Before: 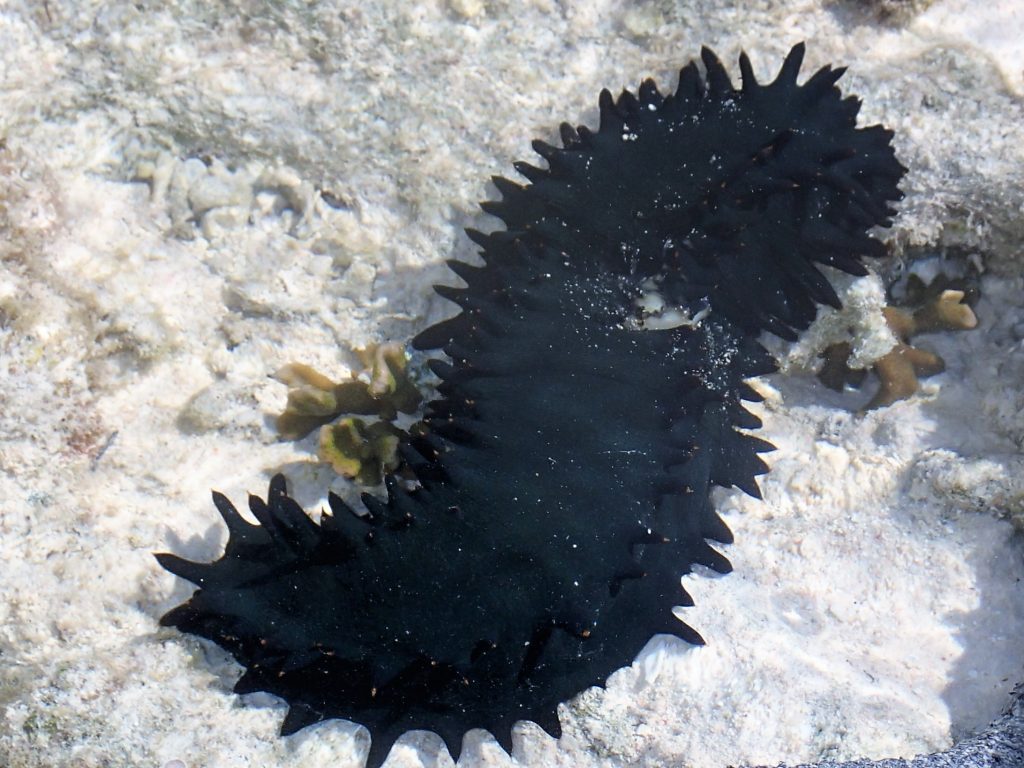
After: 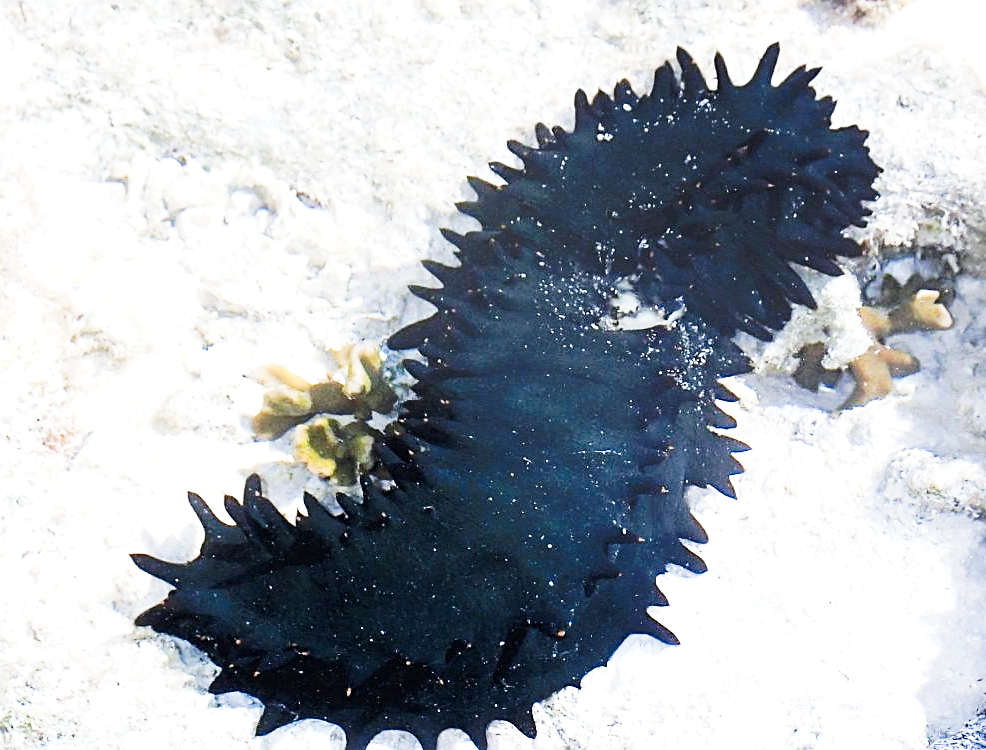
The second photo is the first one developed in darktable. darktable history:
tone curve: curves: ch0 [(0, 0) (0.003, 0.003) (0.011, 0.013) (0.025, 0.029) (0.044, 0.052) (0.069, 0.081) (0.1, 0.116) (0.136, 0.158) (0.177, 0.207) (0.224, 0.268) (0.277, 0.373) (0.335, 0.465) (0.399, 0.565) (0.468, 0.674) (0.543, 0.79) (0.623, 0.853) (0.709, 0.918) (0.801, 0.956) (0.898, 0.977) (1, 1)], preserve colors none
crop and rotate: left 2.536%, right 1.107%, bottom 2.246%
sharpen: amount 0.55
exposure: black level correction 0, exposure 0.7 EV, compensate exposure bias true, compensate highlight preservation false
